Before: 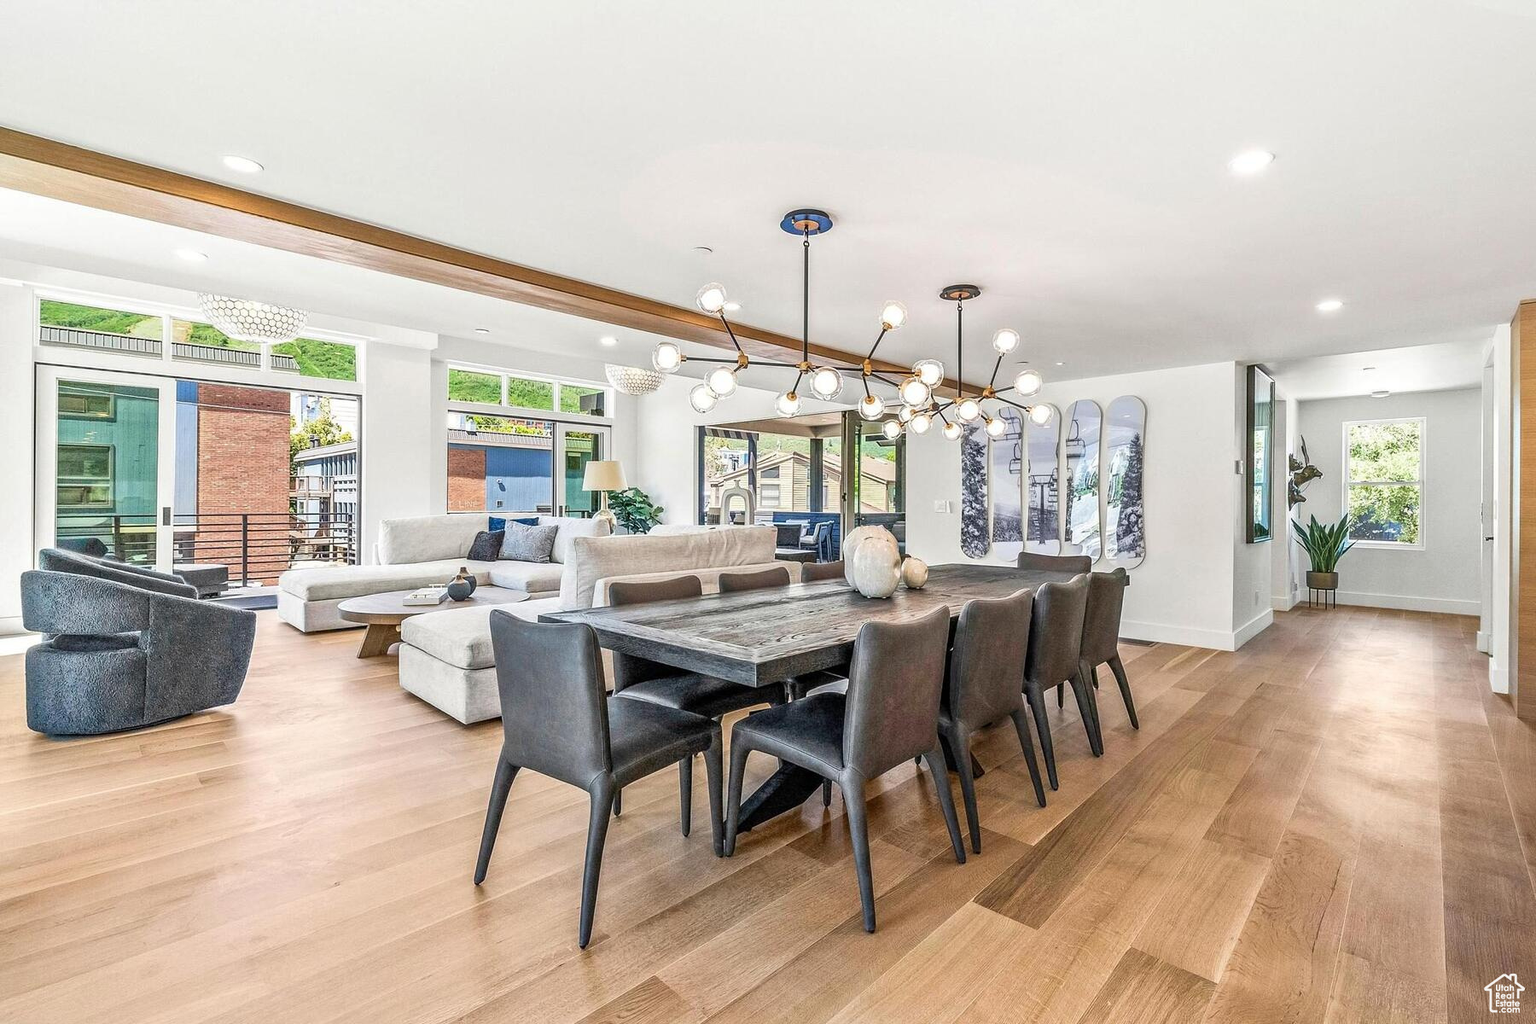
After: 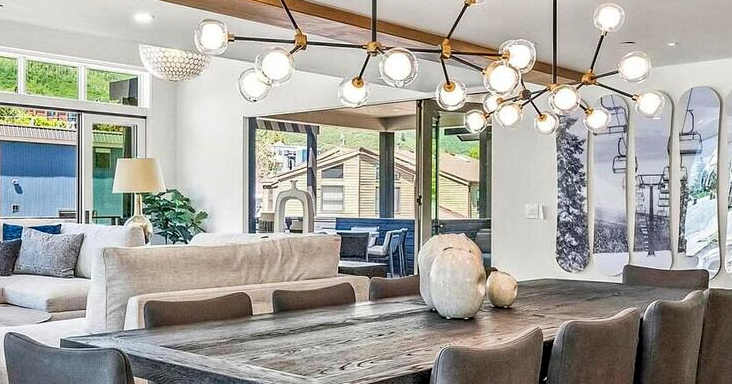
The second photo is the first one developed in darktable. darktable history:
haze removal: adaptive false
crop: left 31.668%, top 31.914%, right 27.62%, bottom 36.004%
